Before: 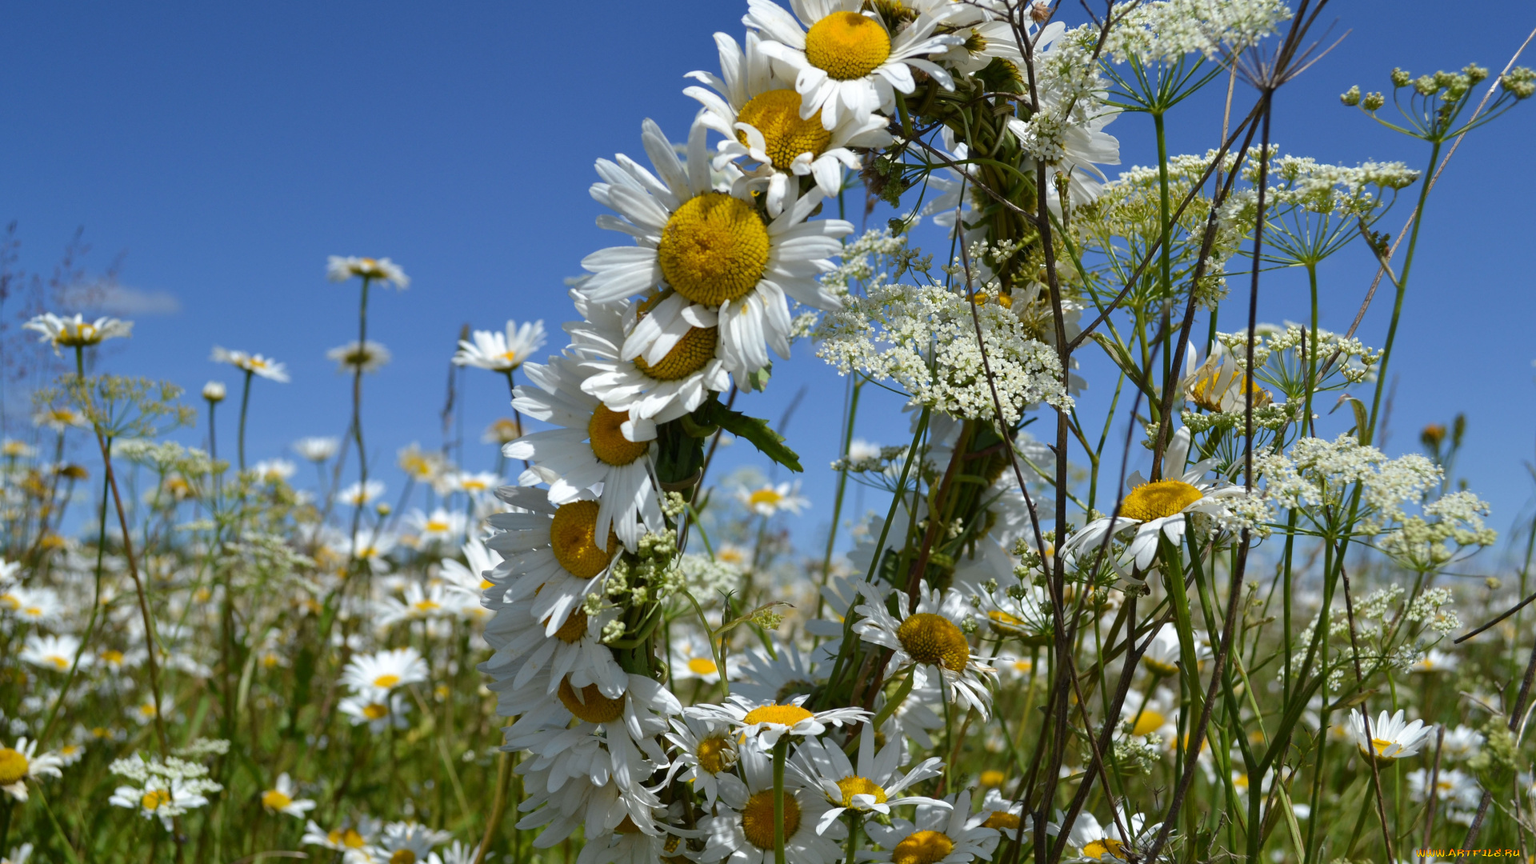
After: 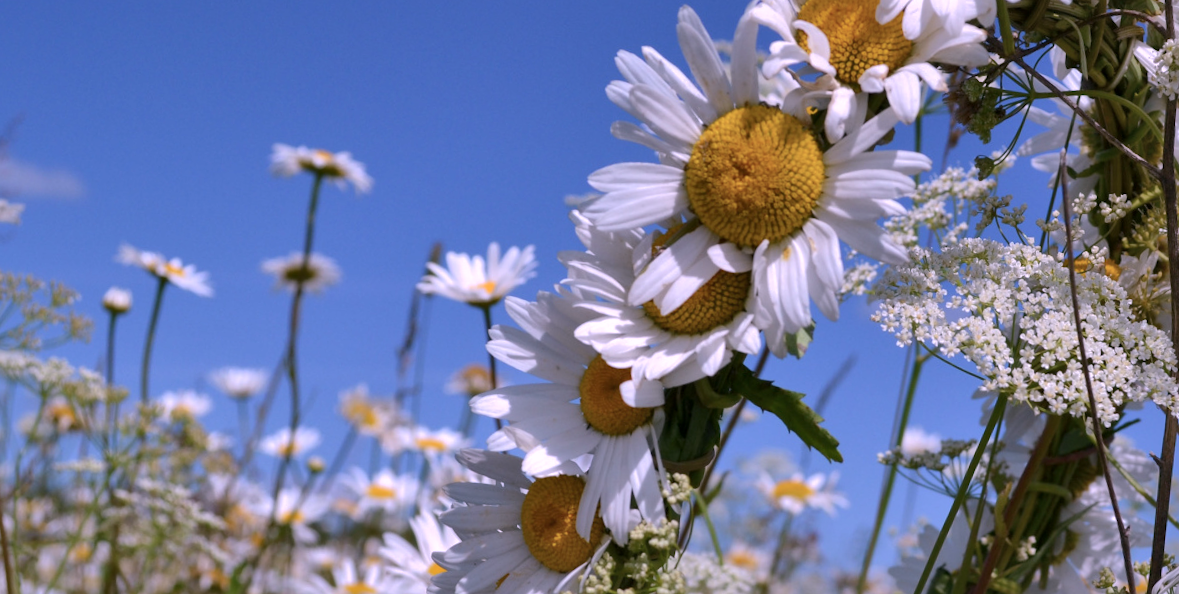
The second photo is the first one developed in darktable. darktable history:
crop and rotate: angle -4.82°, left 2.078%, top 6.663%, right 27.504%, bottom 30.216%
color correction: highlights a* 15.99, highlights b* -19.89
shadows and highlights: shadows 40.08, highlights -59.79
local contrast: mode bilateral grid, contrast 25, coarseness 49, detail 122%, midtone range 0.2
